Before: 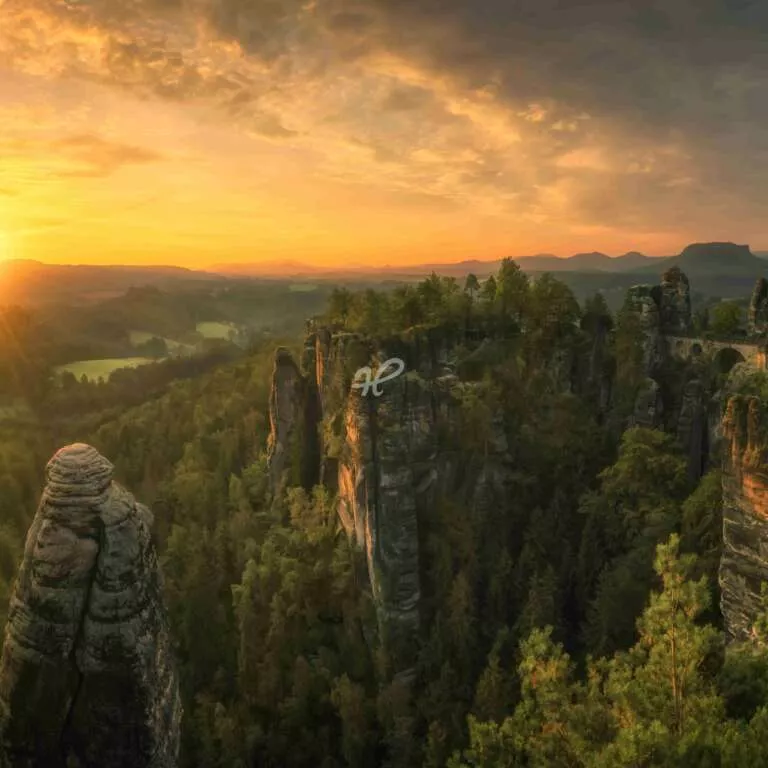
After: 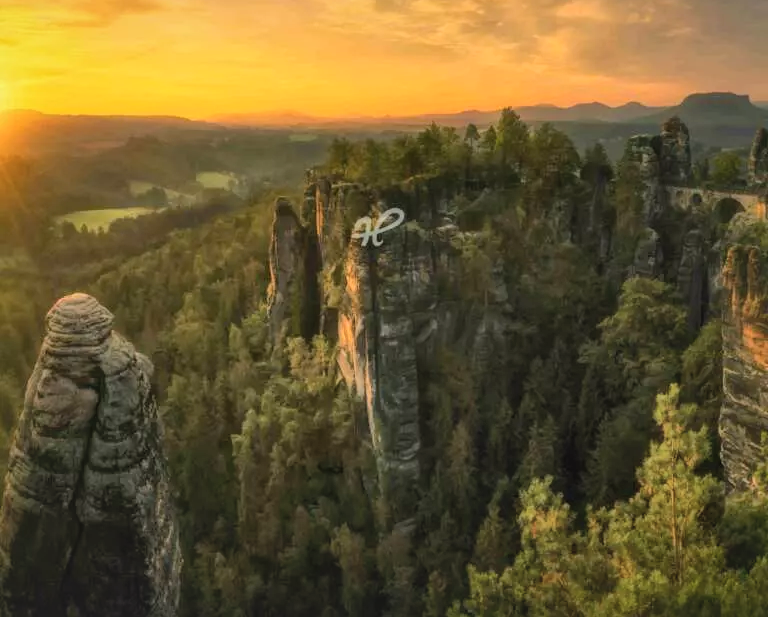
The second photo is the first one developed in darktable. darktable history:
local contrast: mode bilateral grid, contrast 70, coarseness 75, detail 181%, midtone range 0.2
contrast brightness saturation: contrast -0.154, brightness 0.047, saturation -0.12
crop and rotate: top 19.569%
color balance rgb: linear chroma grading › global chroma 19.407%, perceptual saturation grading › global saturation 0.591%
